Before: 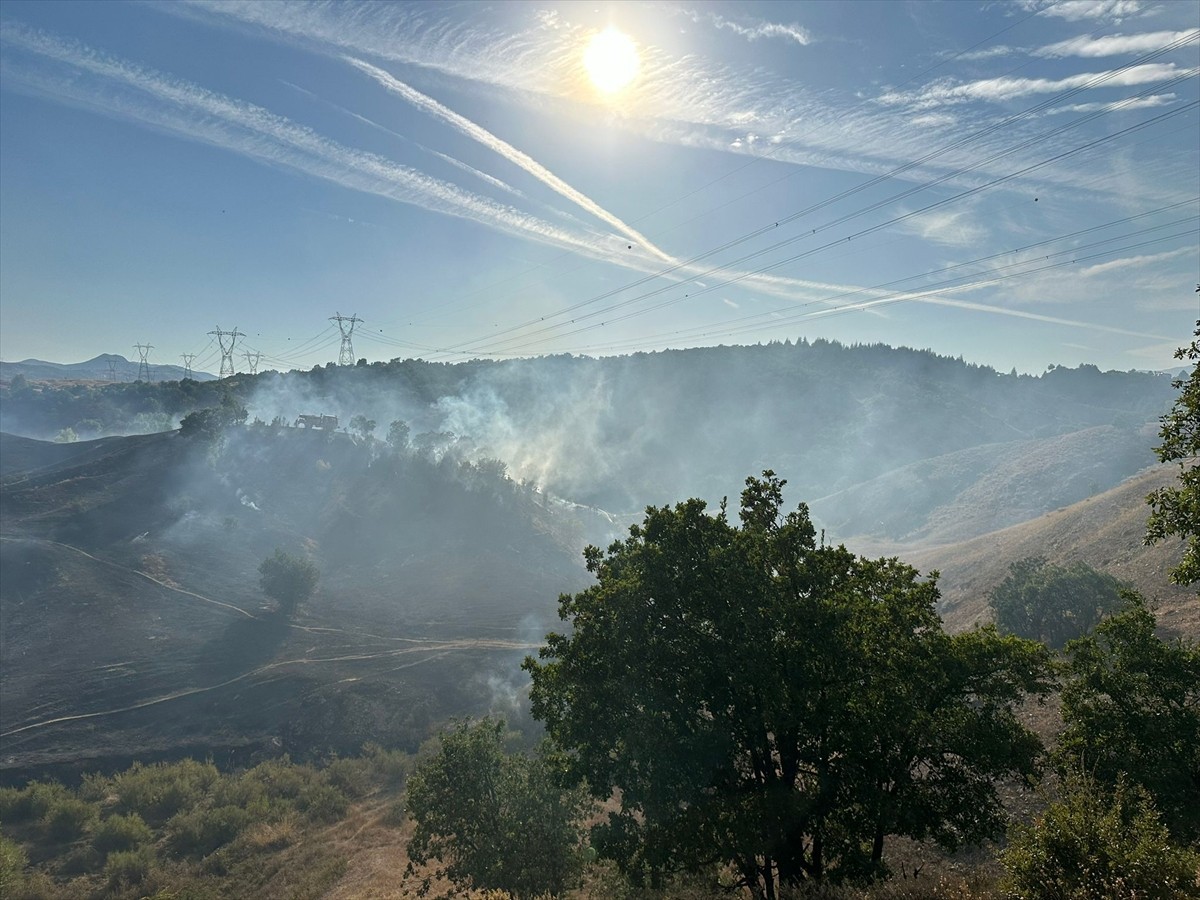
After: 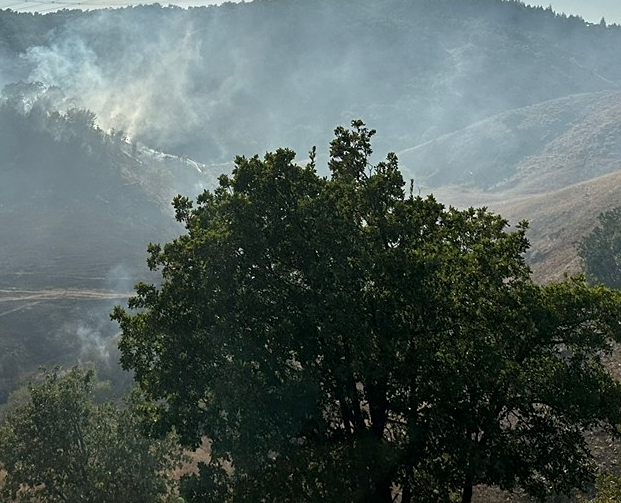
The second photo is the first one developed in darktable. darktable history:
sharpen: amount 0.215
local contrast: mode bilateral grid, contrast 20, coarseness 51, detail 119%, midtone range 0.2
crop: left 34.325%, top 38.944%, right 13.916%, bottom 5.131%
